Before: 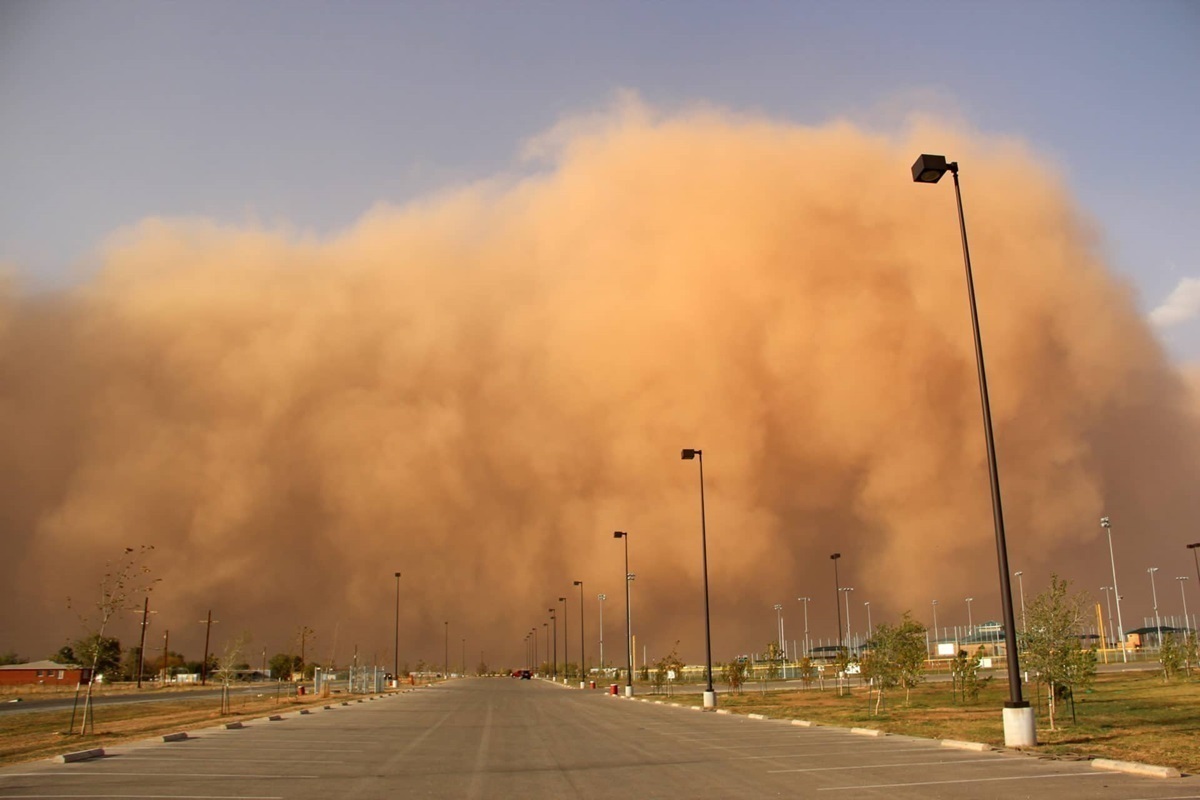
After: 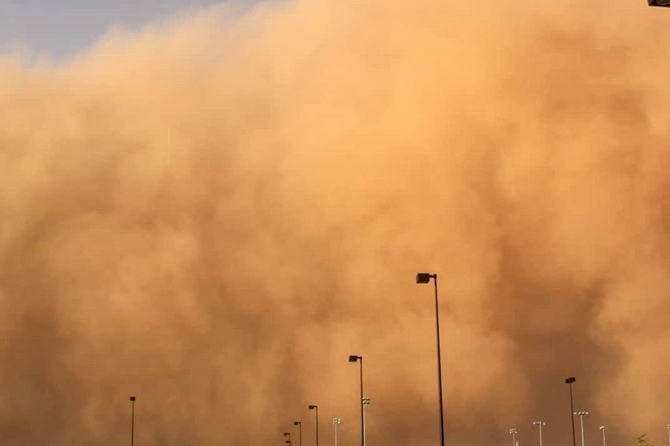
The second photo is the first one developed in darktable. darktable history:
crop and rotate: left 22.13%, top 22.054%, right 22.026%, bottom 22.102%
local contrast: on, module defaults
